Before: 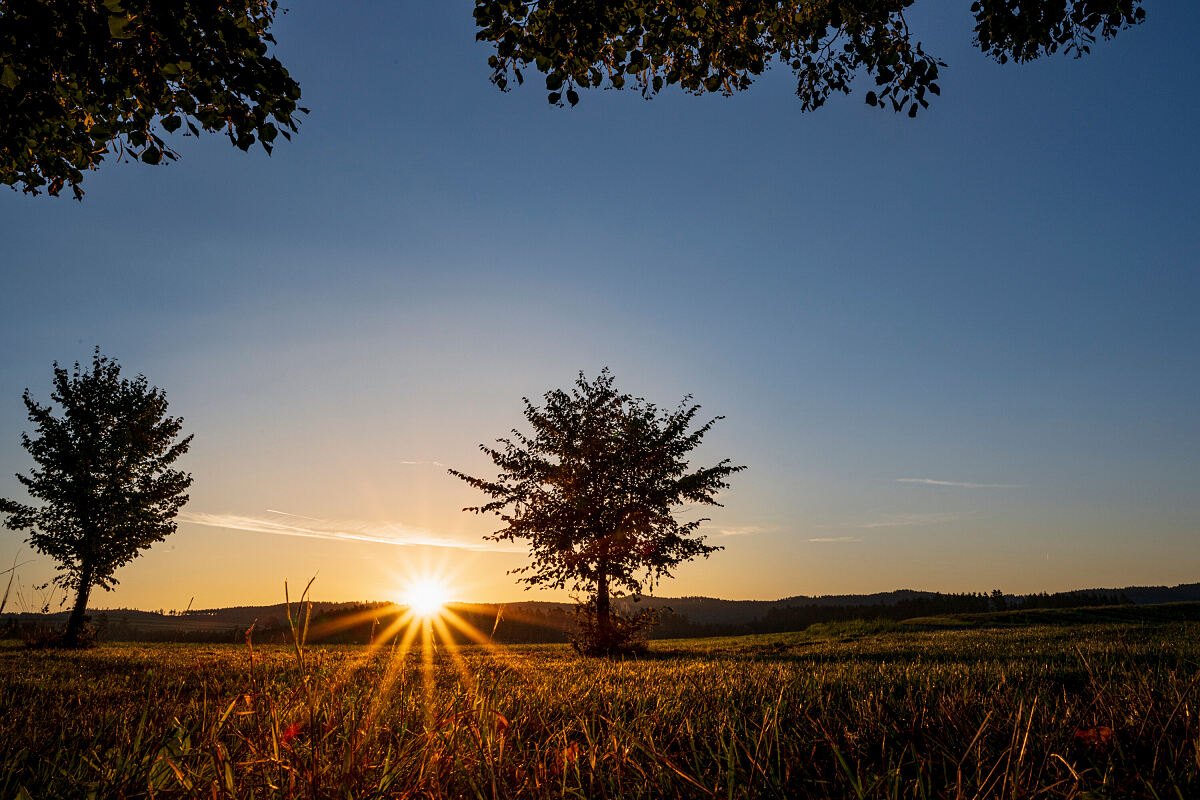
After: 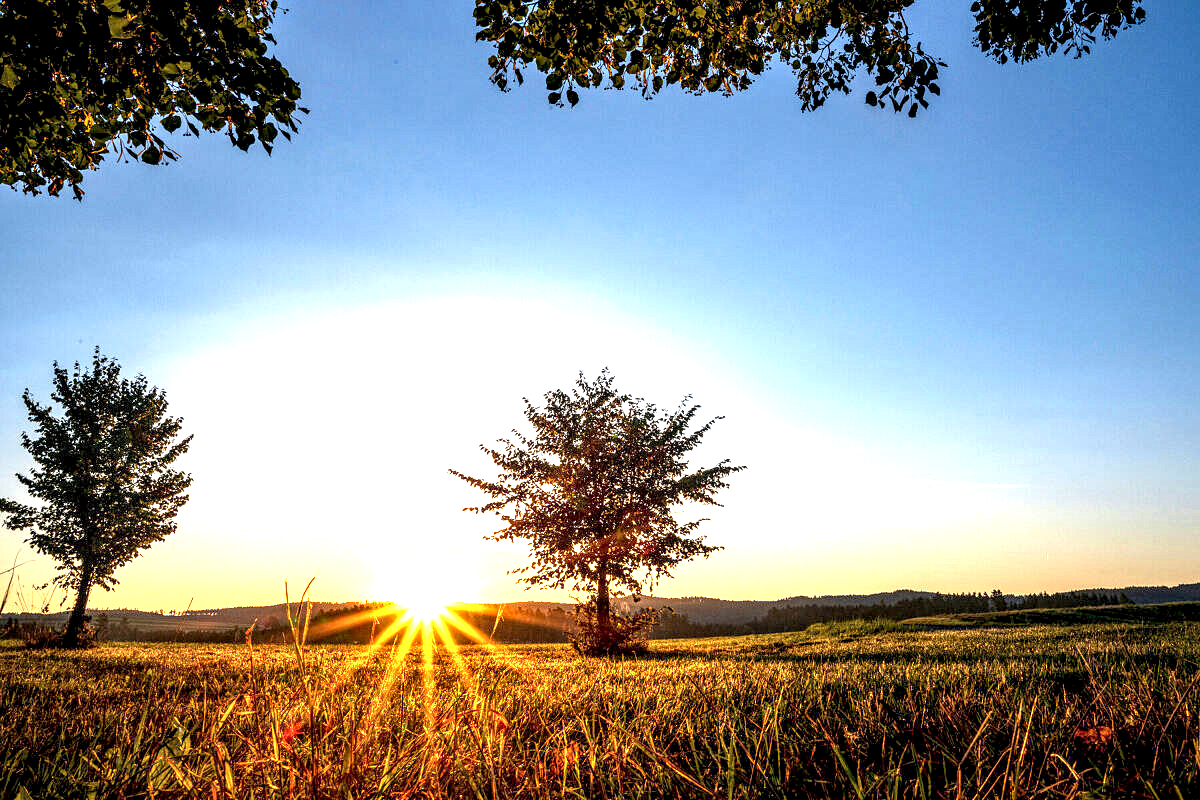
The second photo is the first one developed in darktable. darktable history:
local contrast: detail 150%
exposure: black level correction 0.001, exposure 2 EV, compensate highlight preservation false
